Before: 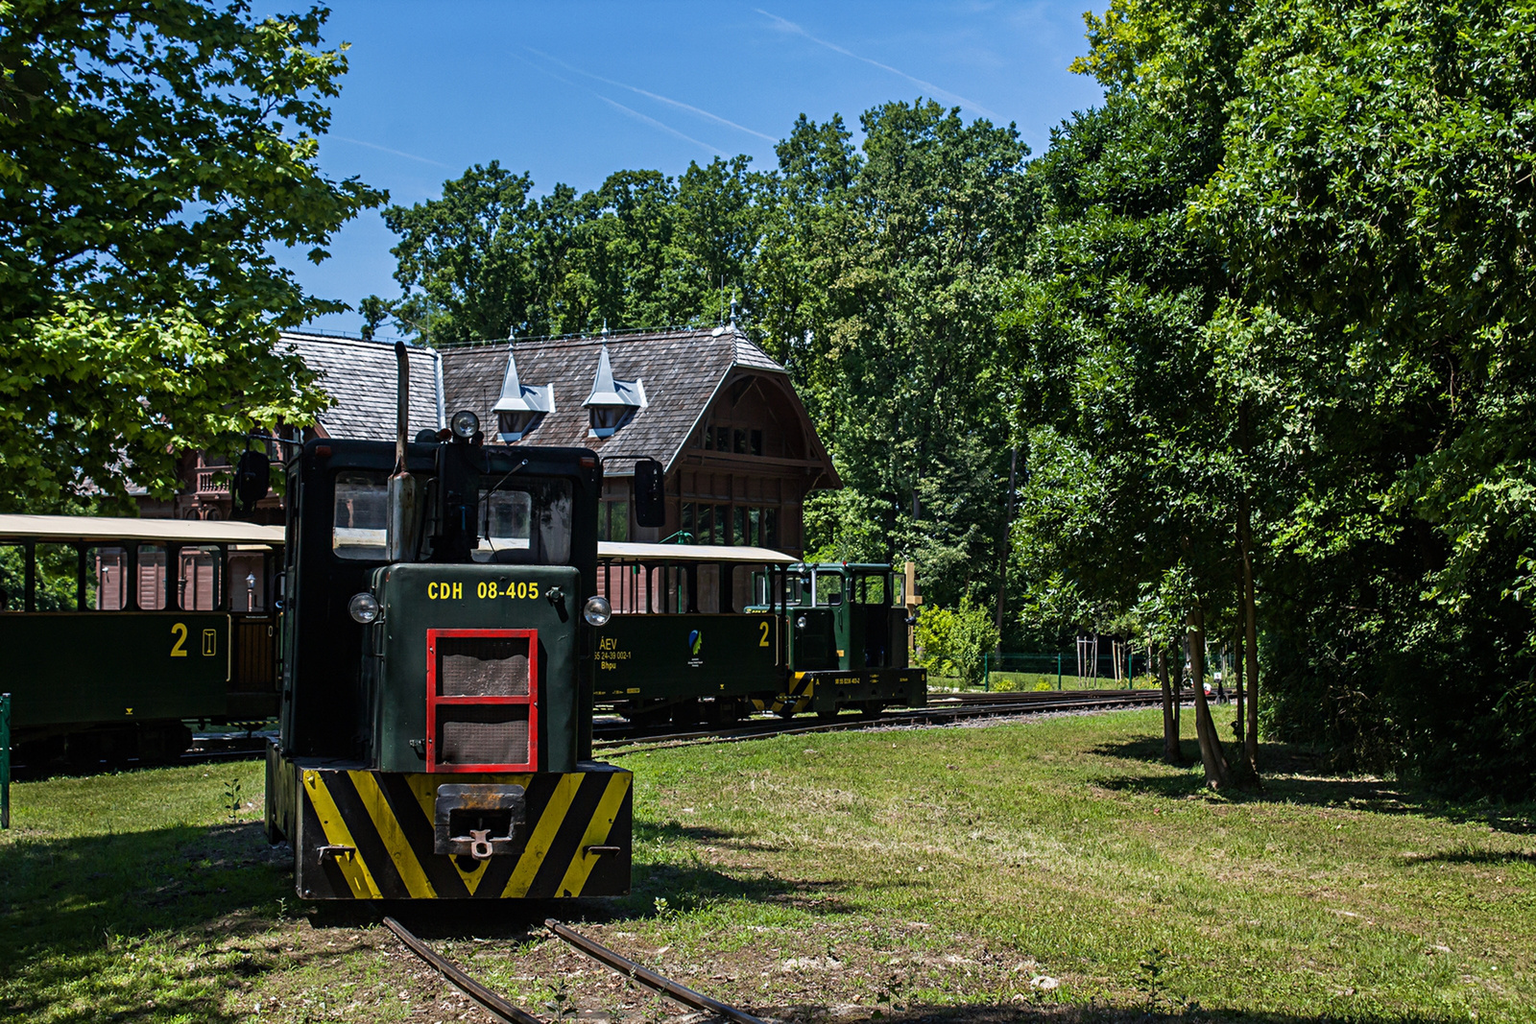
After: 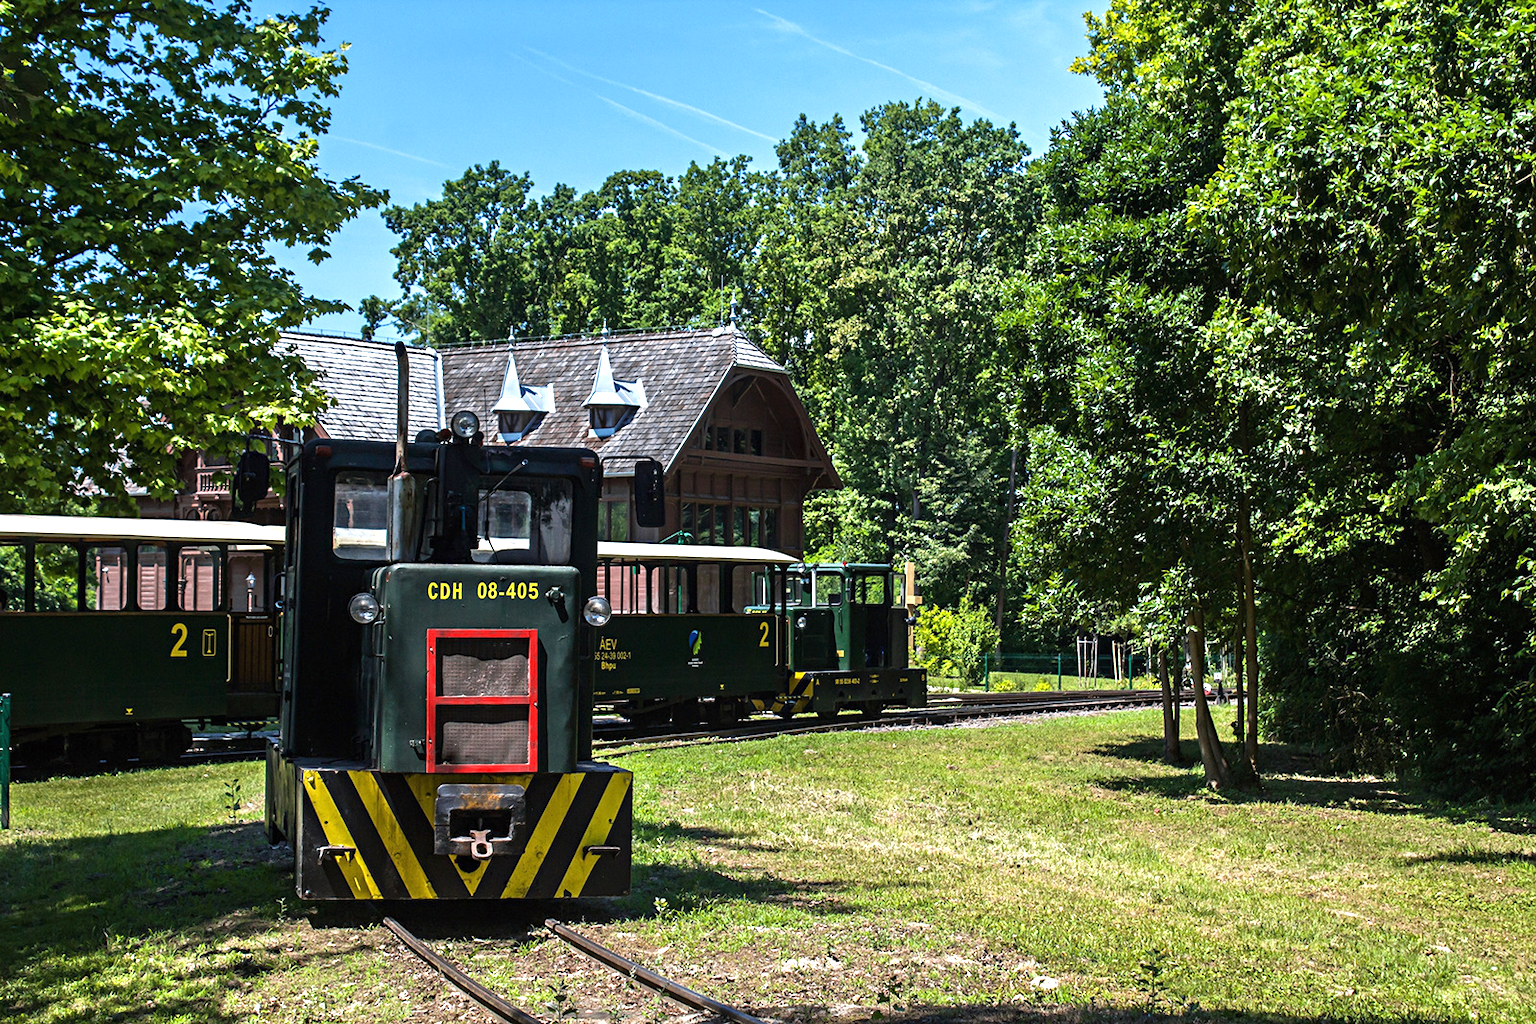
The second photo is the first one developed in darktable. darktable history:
exposure: black level correction 0, exposure 0.899 EV, compensate highlight preservation false
